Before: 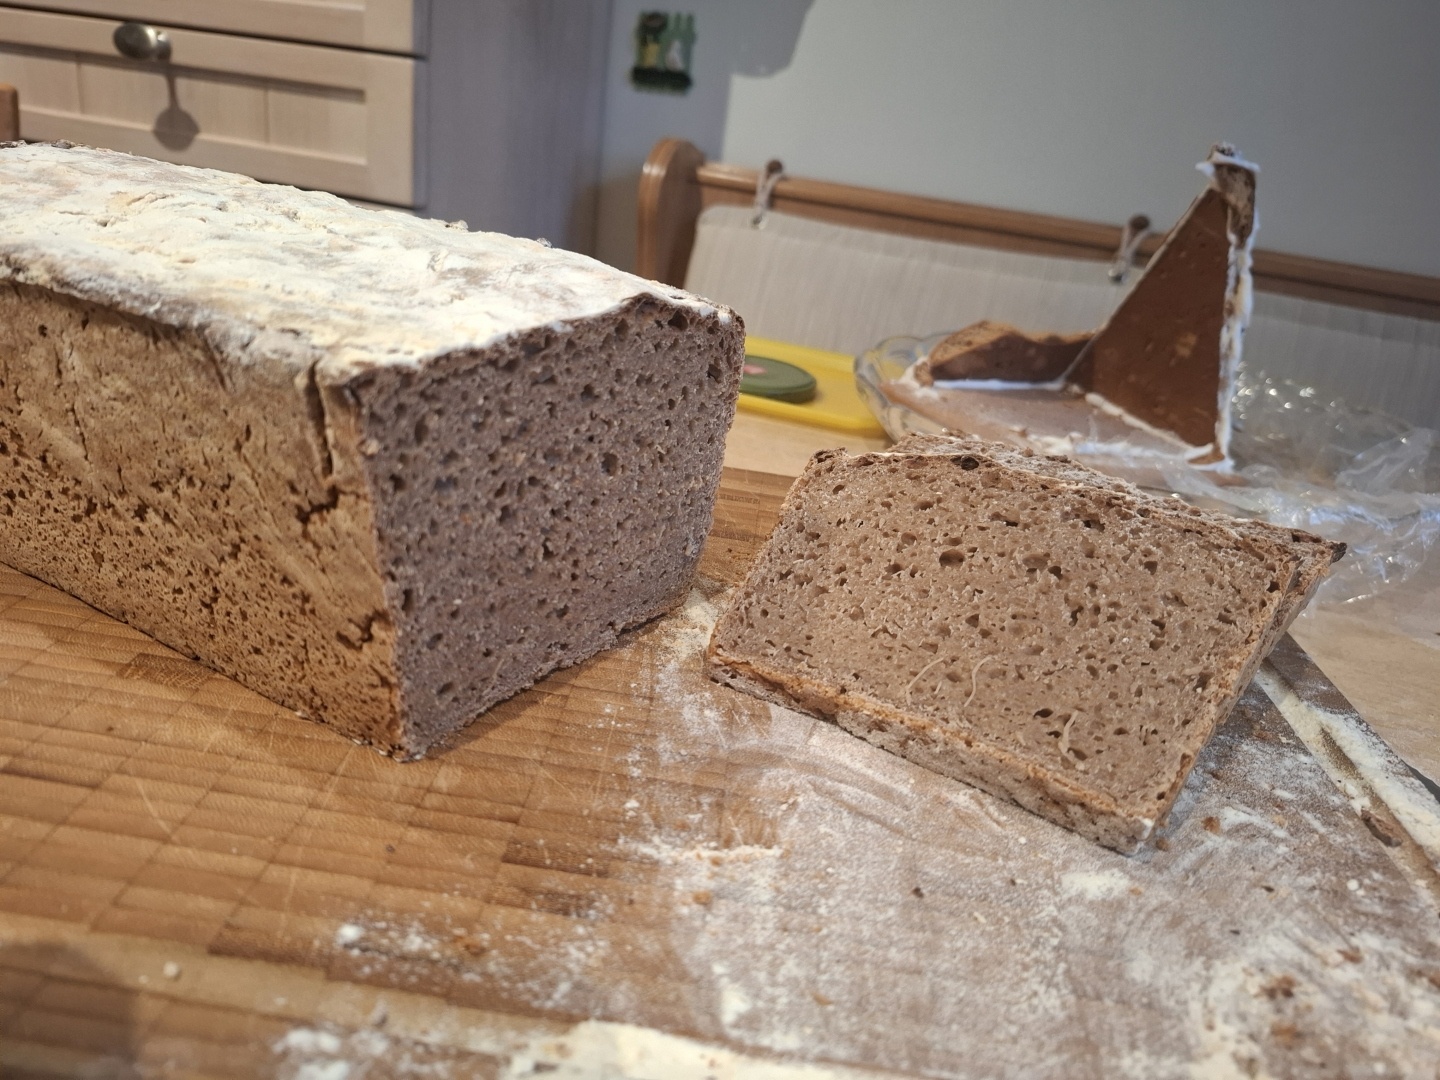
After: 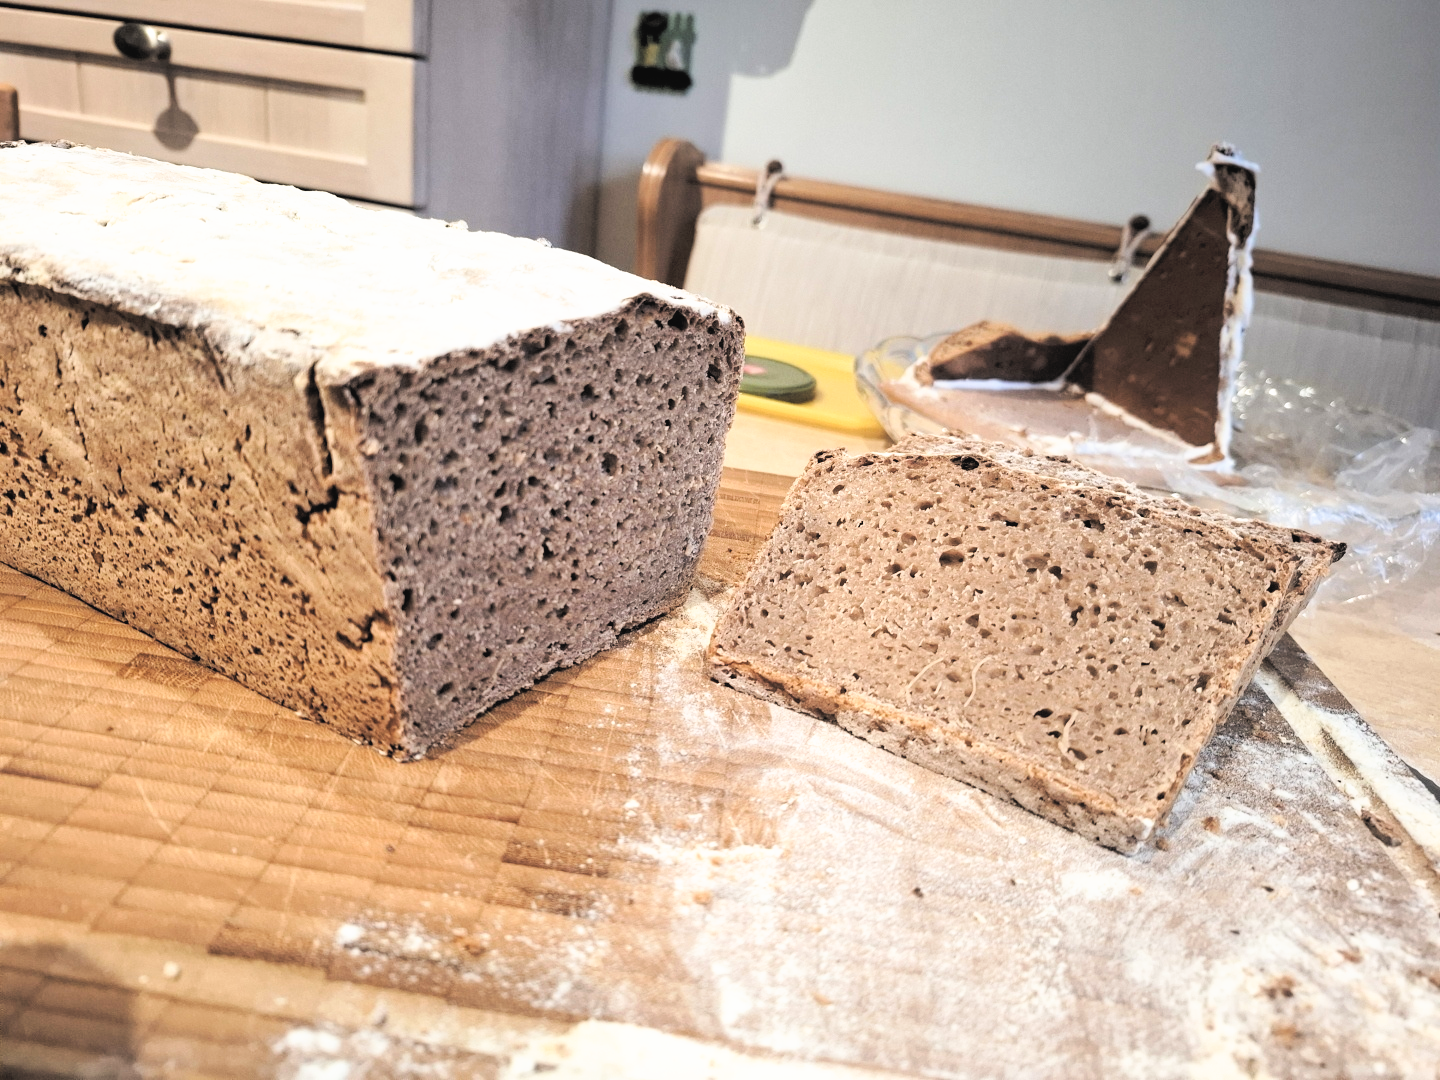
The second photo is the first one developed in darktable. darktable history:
filmic rgb: black relative exposure -4.09 EV, white relative exposure 5.15 EV, hardness 2.16, contrast 1.169, color science v4 (2020)
contrast brightness saturation: contrast 0.053, brightness 0.058, saturation 0.006
tone curve: curves: ch0 [(0, 0) (0.003, 0.032) (0.011, 0.036) (0.025, 0.049) (0.044, 0.075) (0.069, 0.112) (0.1, 0.151) (0.136, 0.197) (0.177, 0.241) (0.224, 0.295) (0.277, 0.355) (0.335, 0.429) (0.399, 0.512) (0.468, 0.607) (0.543, 0.702) (0.623, 0.796) (0.709, 0.903) (0.801, 0.987) (0.898, 0.997) (1, 1)], preserve colors none
